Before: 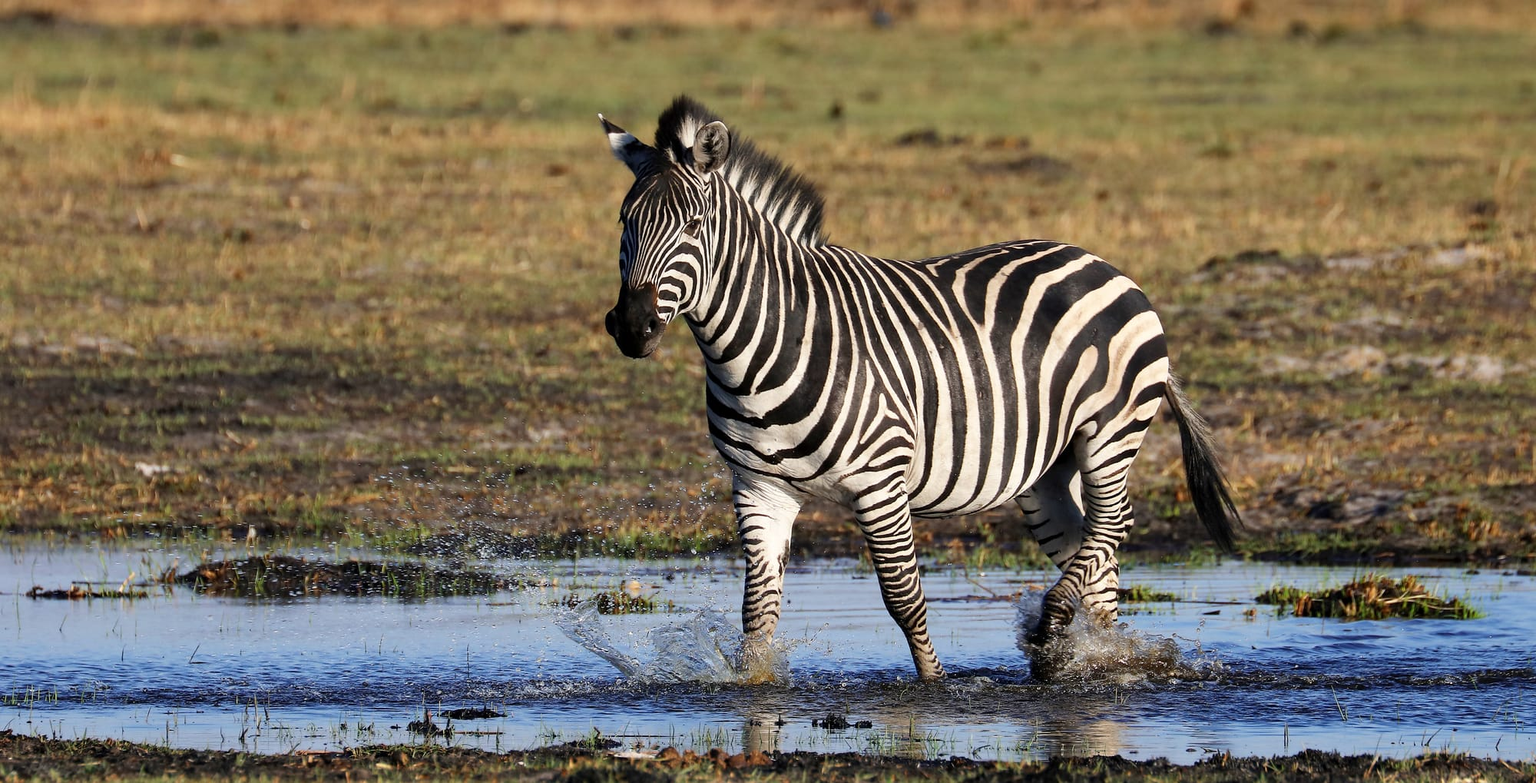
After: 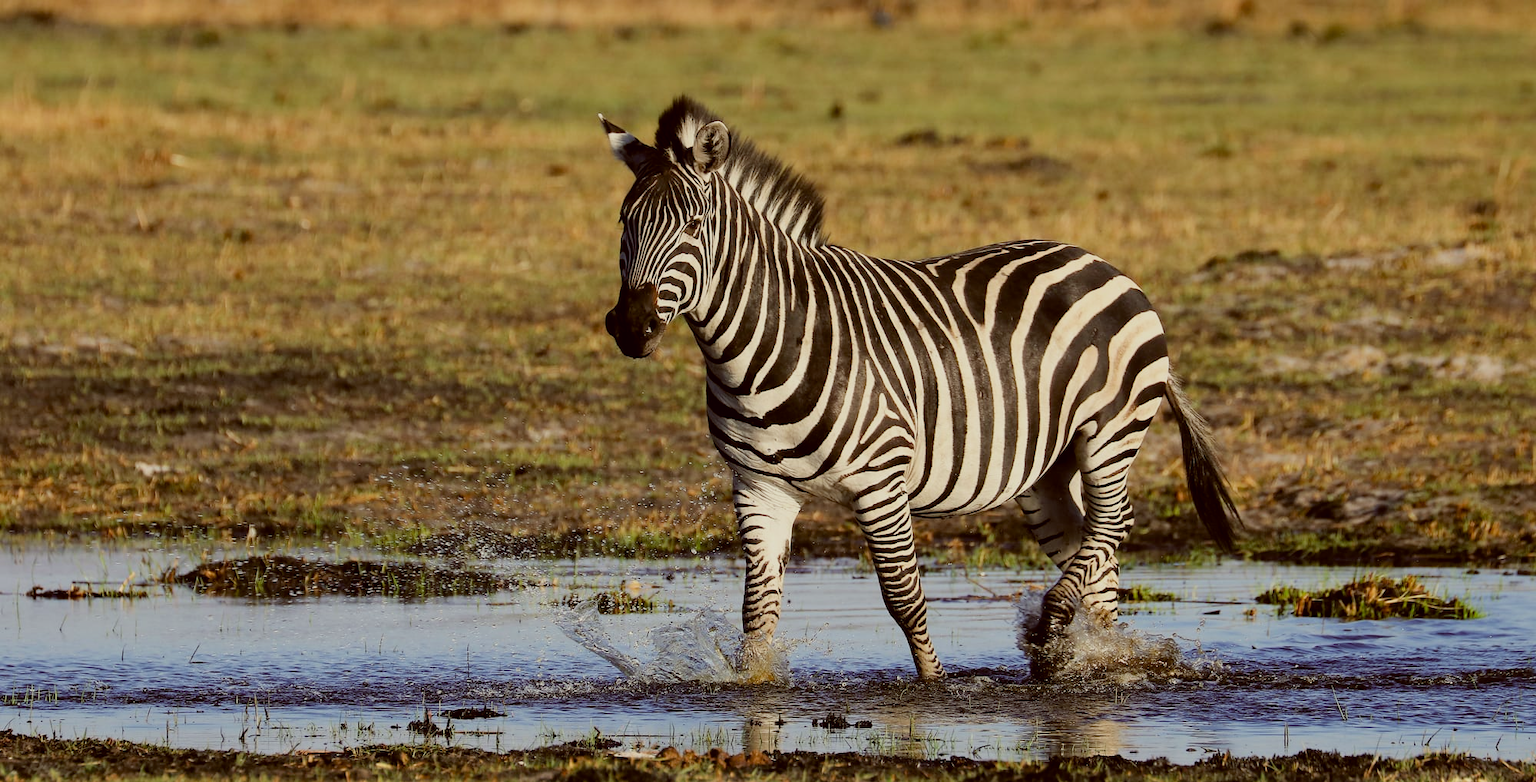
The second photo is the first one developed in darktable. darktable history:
filmic rgb: white relative exposure 3.8 EV, hardness 4.35
color balance: lift [1.001, 1.007, 1, 0.993], gamma [1.023, 1.026, 1.01, 0.974], gain [0.964, 1.059, 1.073, 0.927]
